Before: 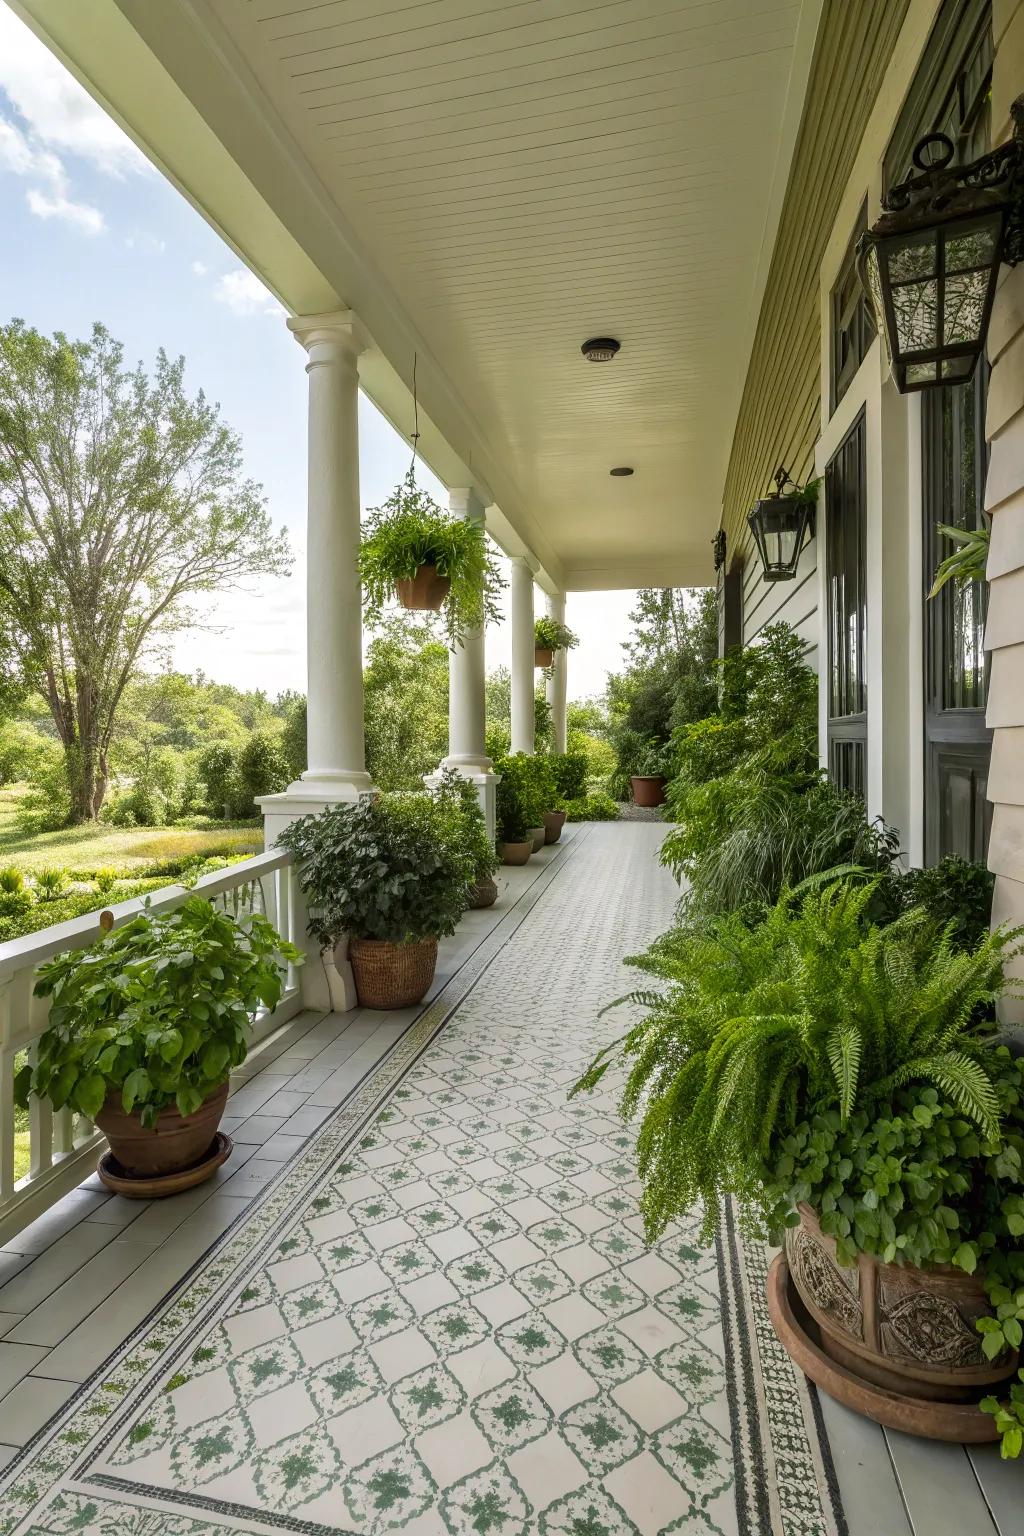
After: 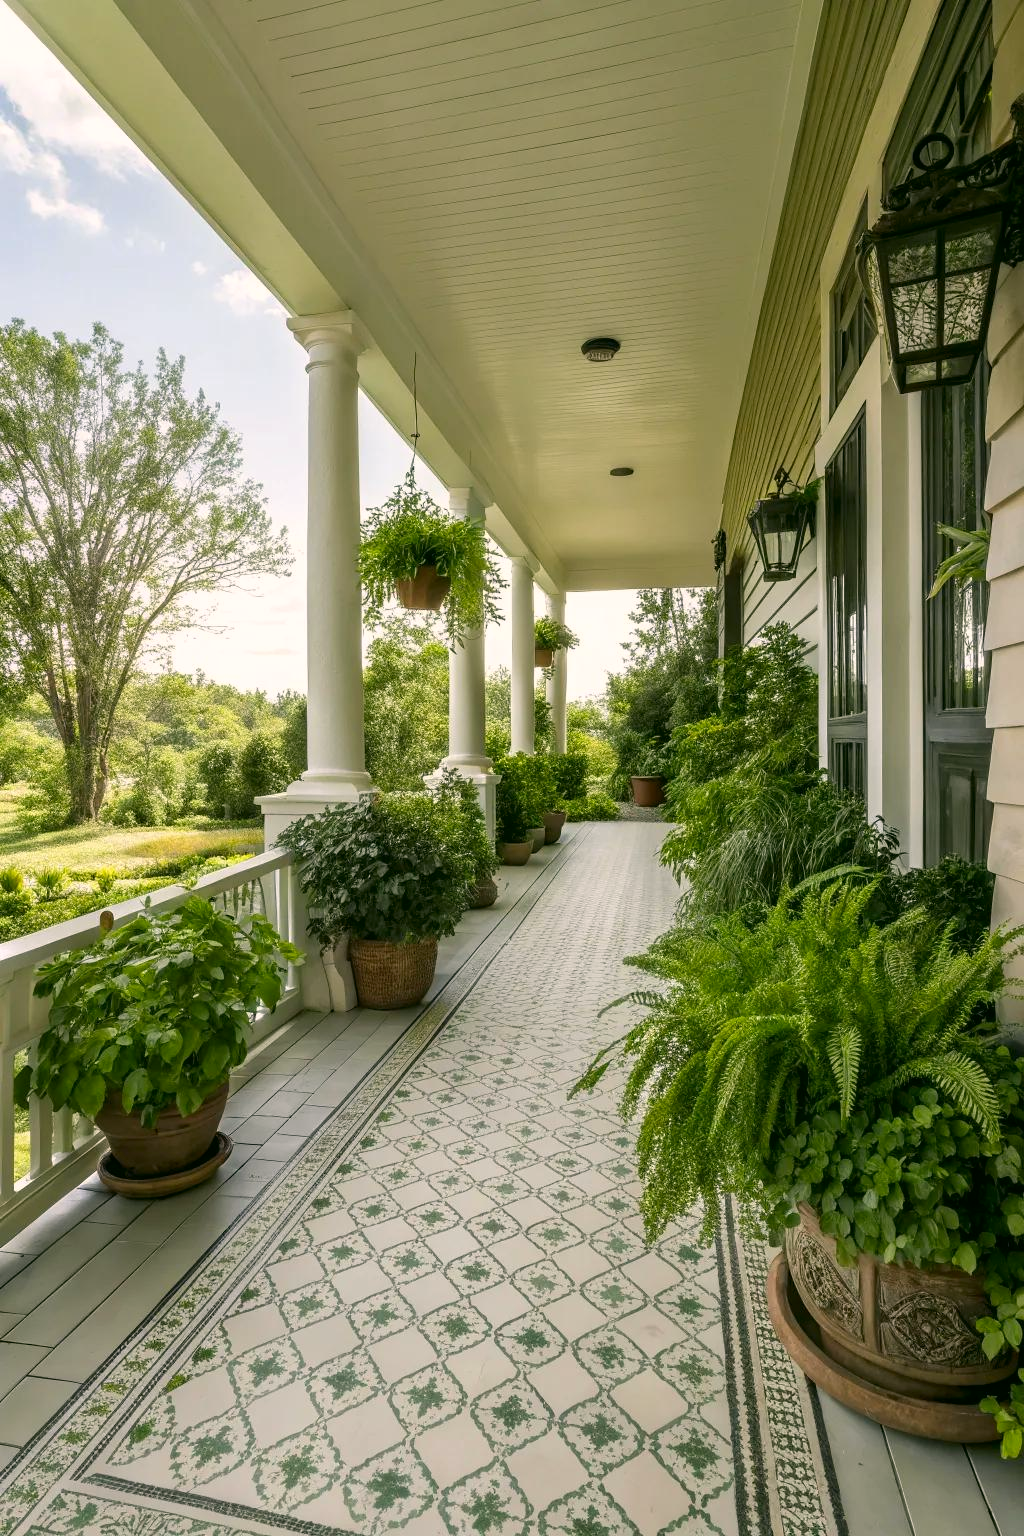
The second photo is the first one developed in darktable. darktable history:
color correction: highlights a* 4.12, highlights b* 4.98, shadows a* -7.36, shadows b* 5.05
